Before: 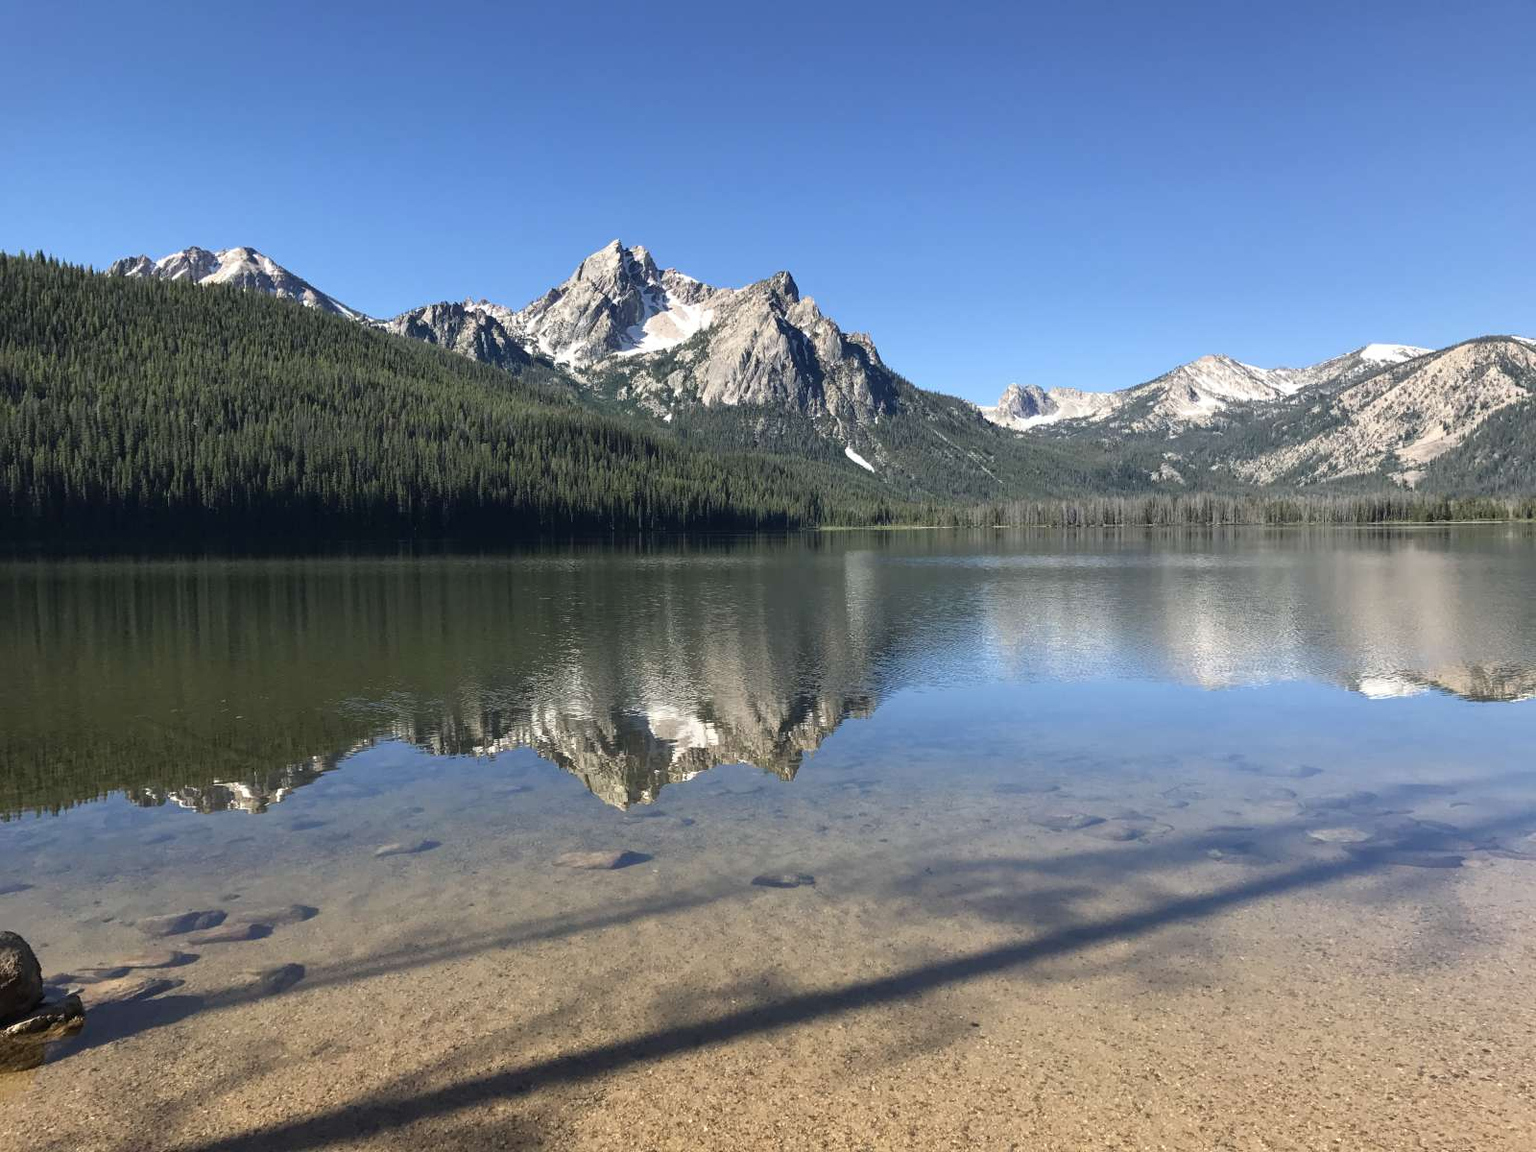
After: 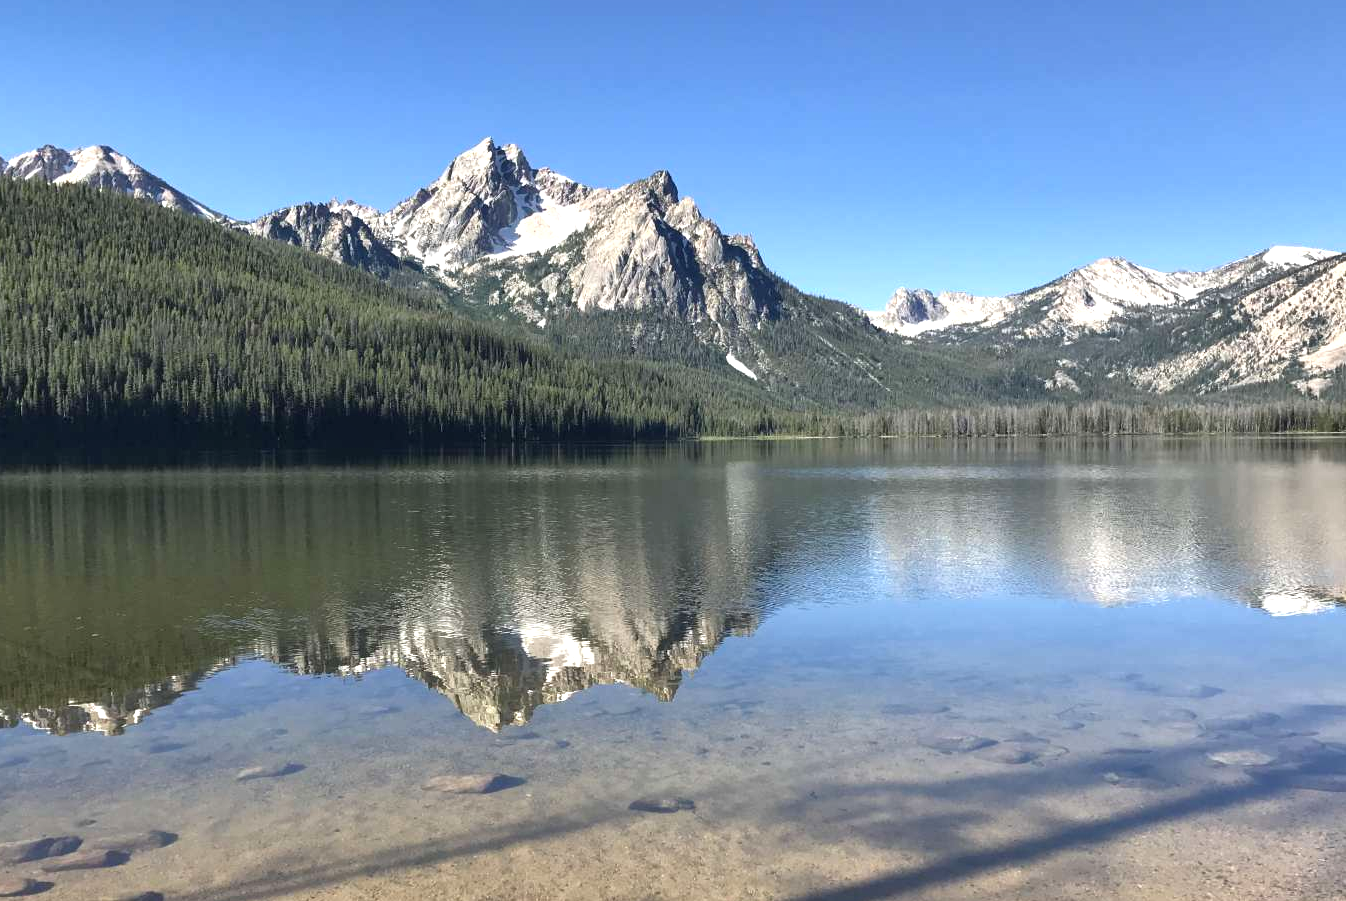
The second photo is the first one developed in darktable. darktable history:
shadows and highlights: soften with gaussian
exposure: black level correction 0.001, exposure 0.499 EV, compensate highlight preservation false
color calibration: gray › normalize channels true, illuminant same as pipeline (D50), adaptation XYZ, x 0.345, y 0.358, temperature 5021.96 K, gamut compression 0.003
crop and rotate: left 9.685%, top 9.4%, right 6.143%, bottom 15.515%
